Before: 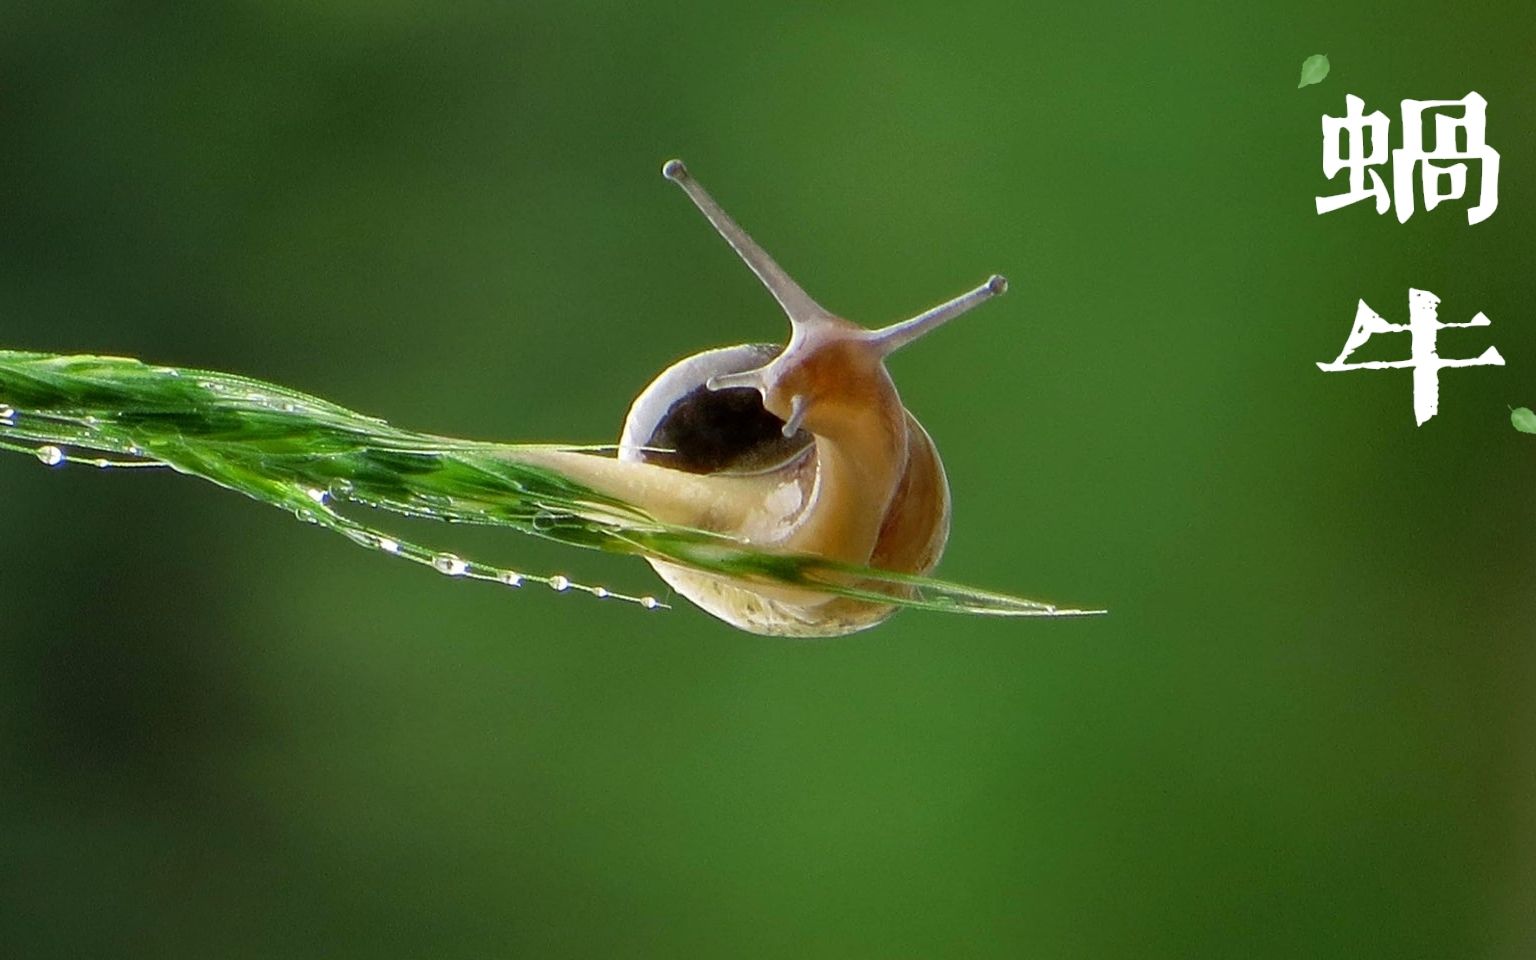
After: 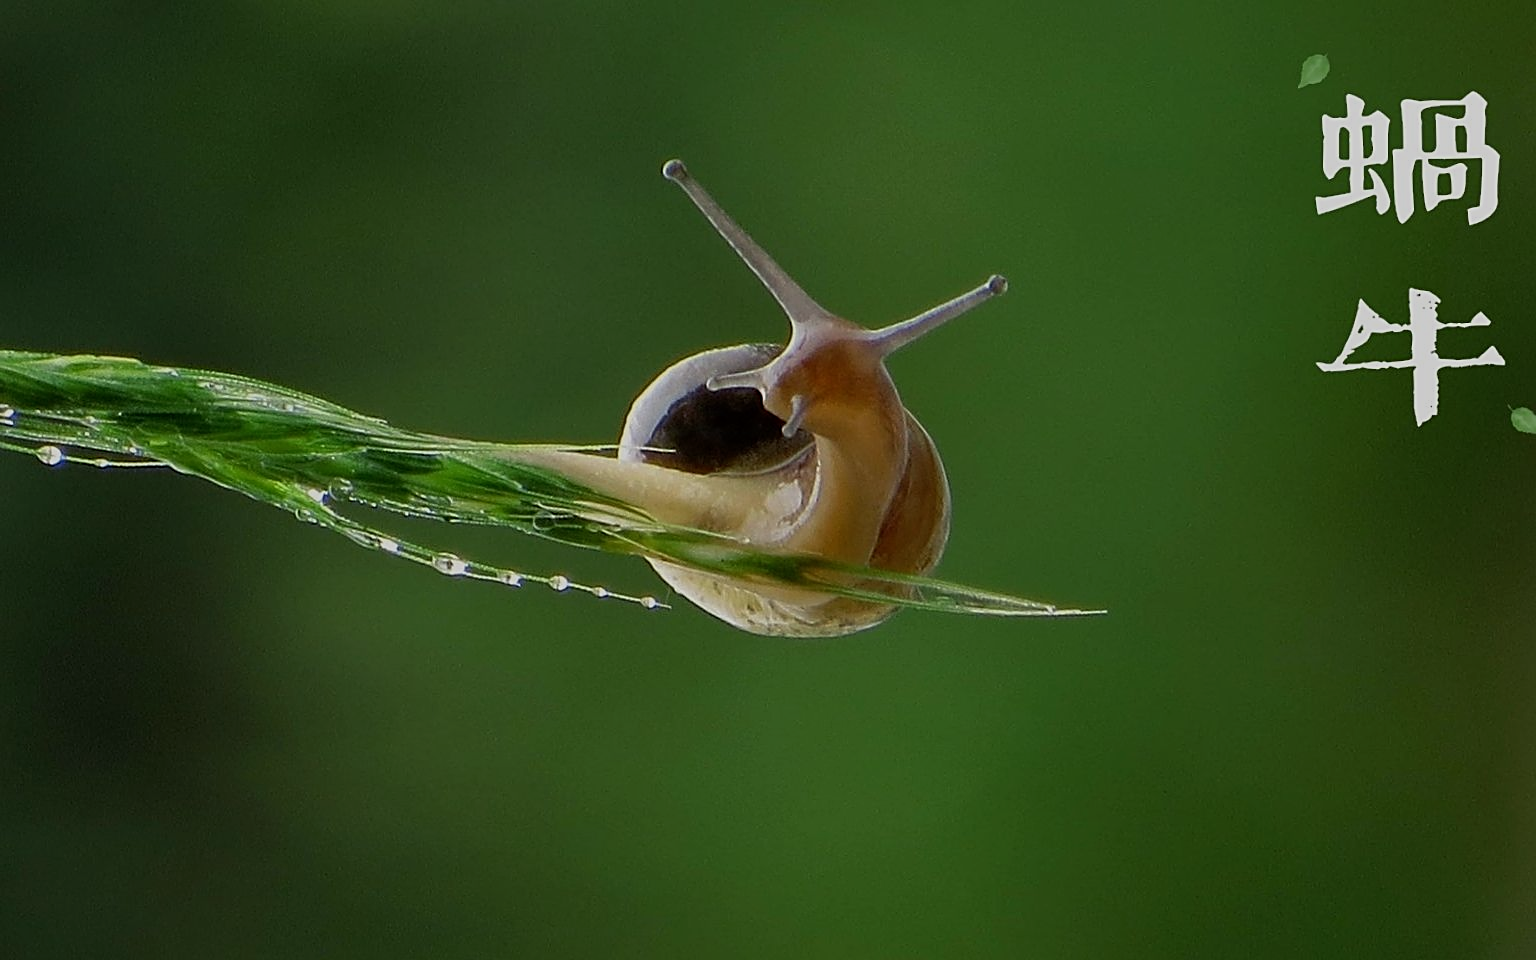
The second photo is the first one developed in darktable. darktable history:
sharpen: on, module defaults
exposure: black level correction 0, exposure -0.747 EV, compensate highlight preservation false
